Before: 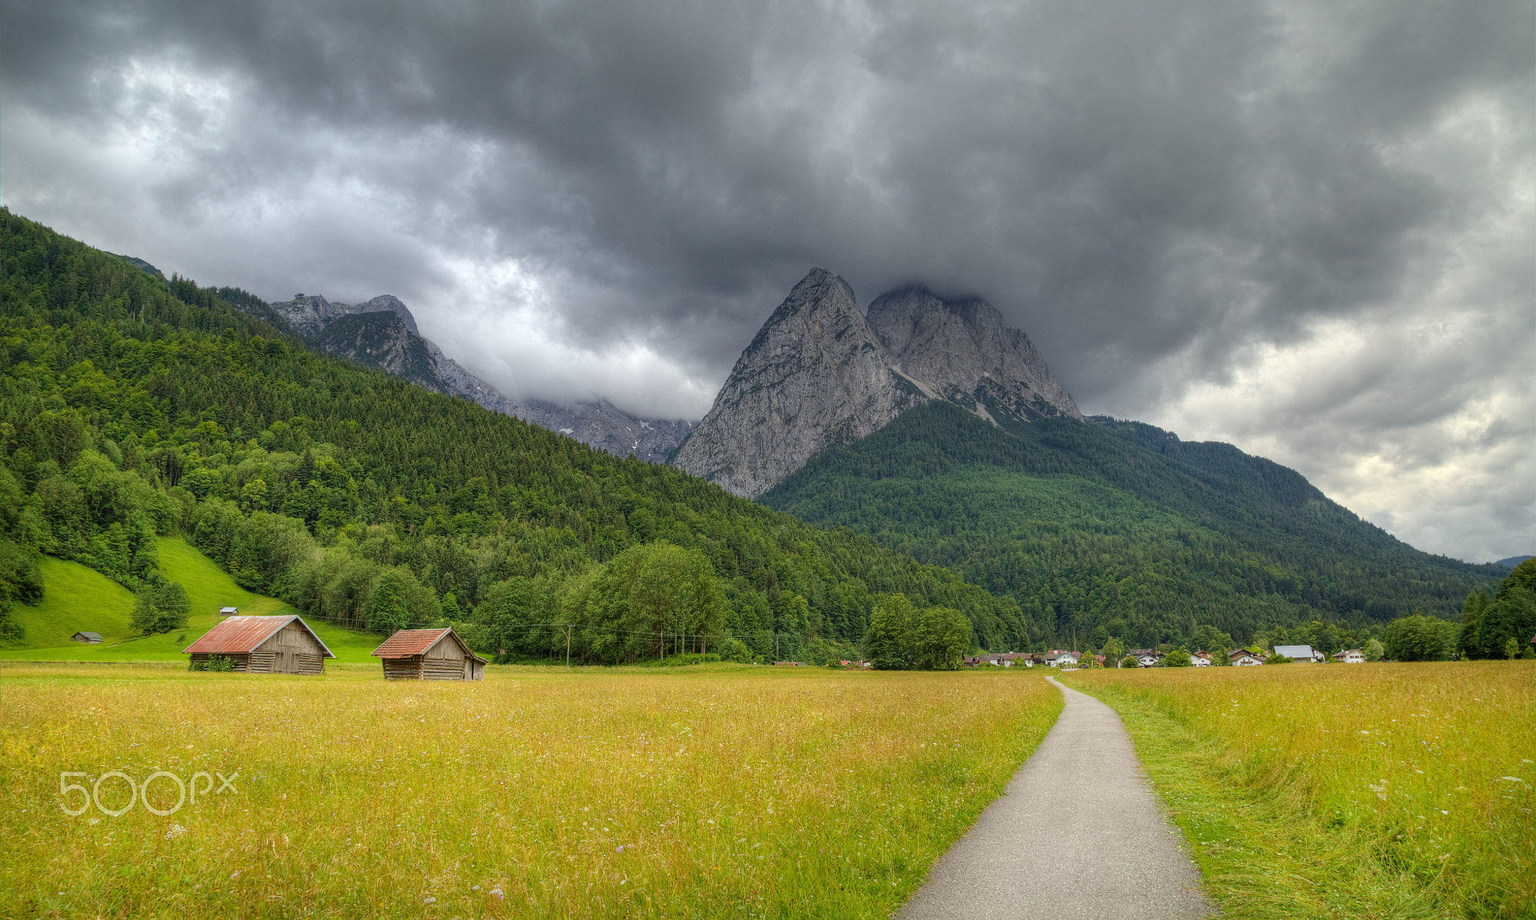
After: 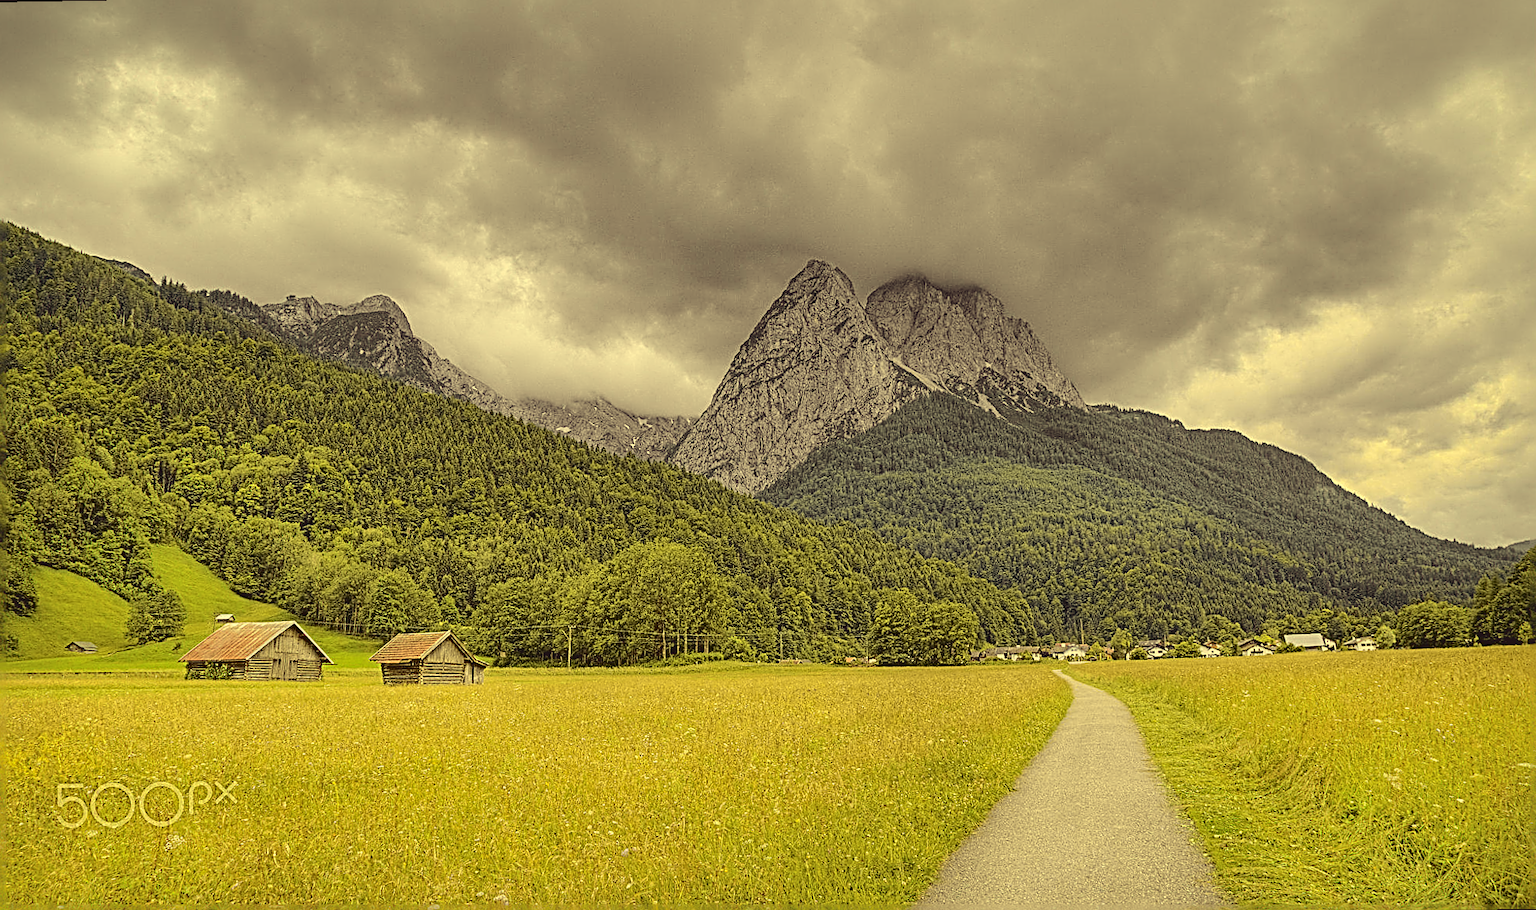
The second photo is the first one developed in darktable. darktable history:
tone curve: curves: ch0 [(0, 0.026) (0.104, 0.1) (0.233, 0.262) (0.398, 0.507) (0.498, 0.621) (0.65, 0.757) (0.835, 0.883) (1, 0.961)]; ch1 [(0, 0) (0.346, 0.307) (0.408, 0.369) (0.453, 0.457) (0.482, 0.476) (0.502, 0.498) (0.521, 0.503) (0.553, 0.554) (0.638, 0.646) (0.693, 0.727) (1, 1)]; ch2 [(0, 0) (0.366, 0.337) (0.434, 0.46) (0.485, 0.494) (0.5, 0.494) (0.511, 0.508) (0.537, 0.55) (0.579, 0.599) (0.663, 0.67) (1, 1)], color space Lab, independent channels, preserve colors none
sharpen: radius 3.158, amount 1.731
rotate and perspective: rotation -1°, crop left 0.011, crop right 0.989, crop top 0.025, crop bottom 0.975
color correction: highlights a* -0.482, highlights b* 40, shadows a* 9.8, shadows b* -0.161
contrast brightness saturation: contrast -0.05, saturation -0.41
shadows and highlights: on, module defaults
